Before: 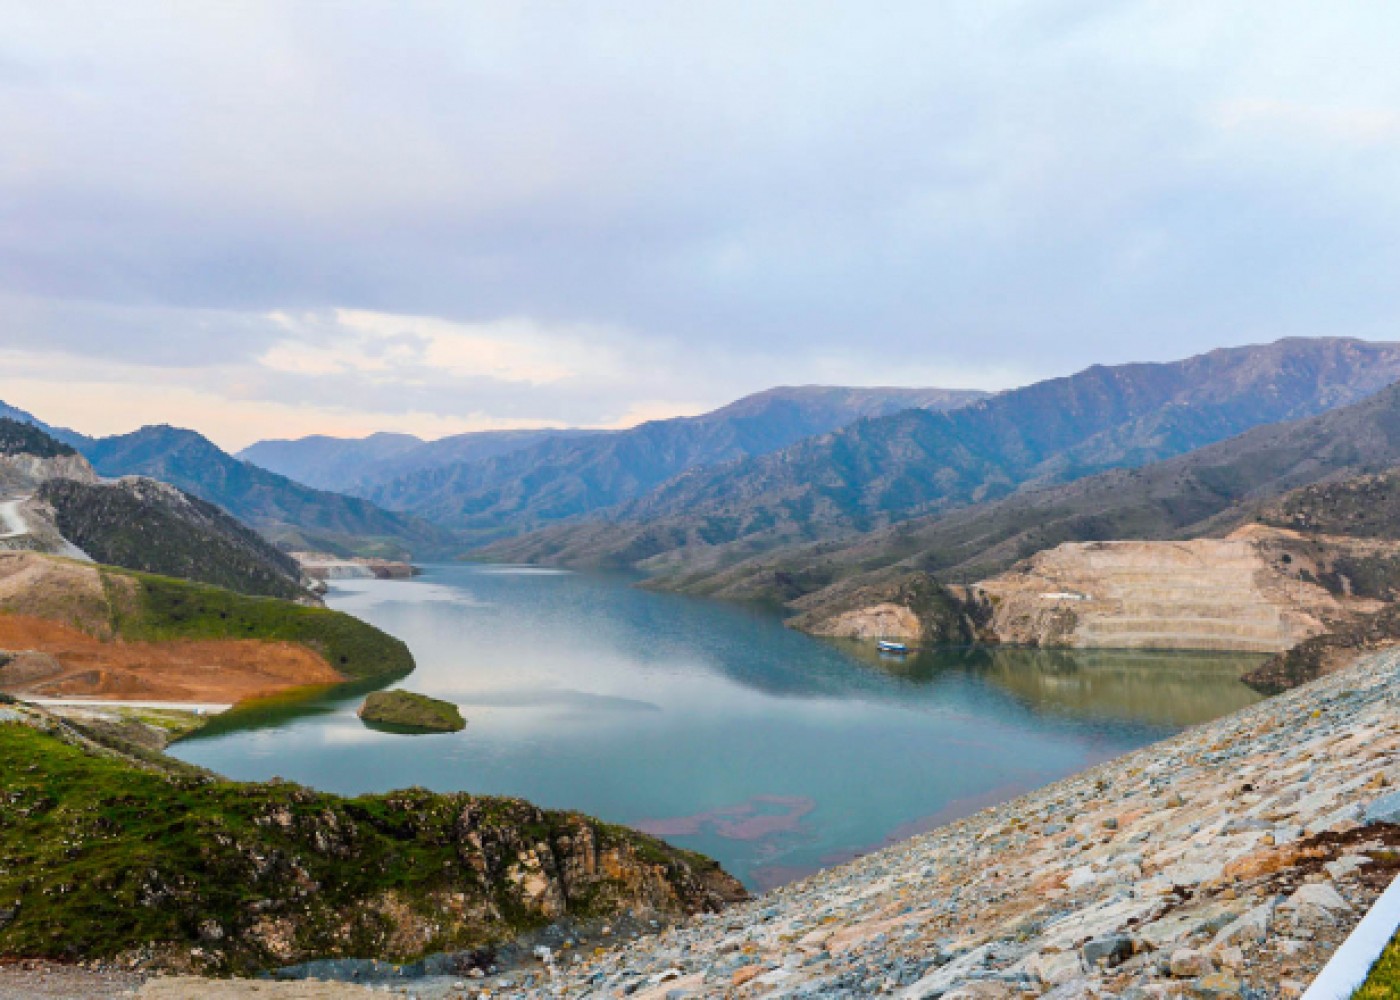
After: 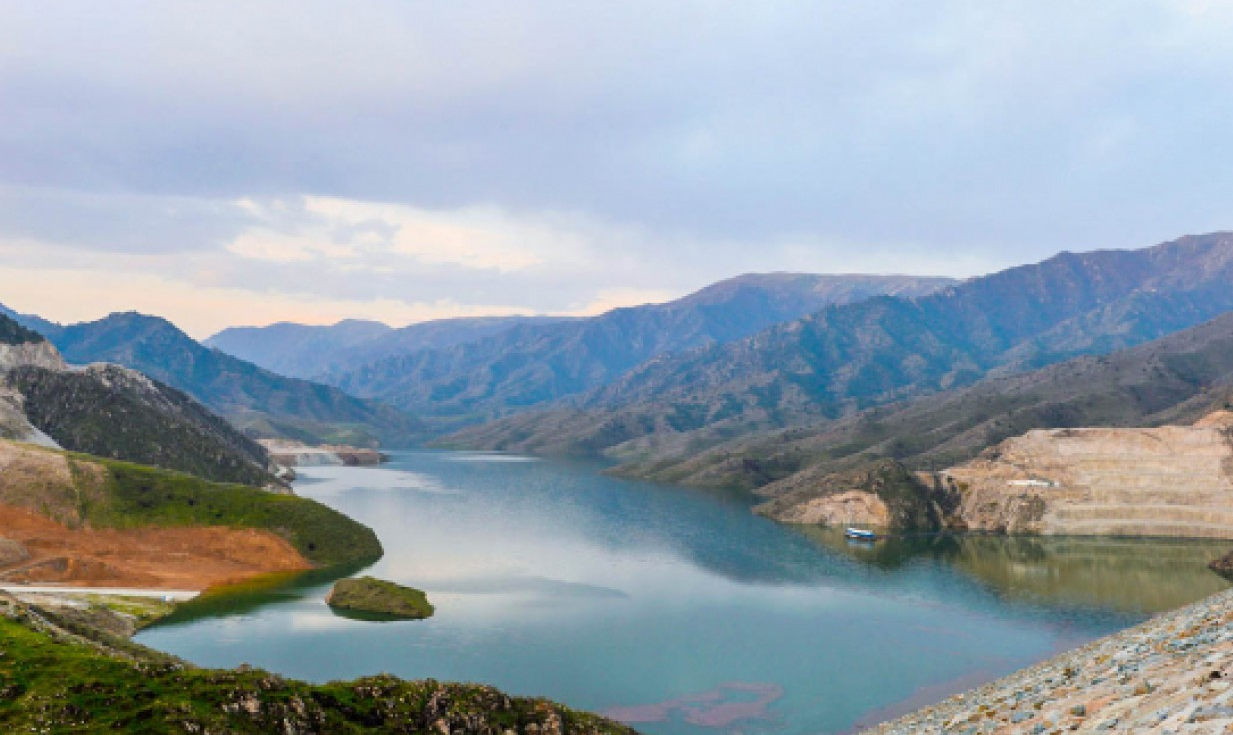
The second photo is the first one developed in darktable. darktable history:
crop and rotate: left 2.336%, top 11.3%, right 9.569%, bottom 15.19%
